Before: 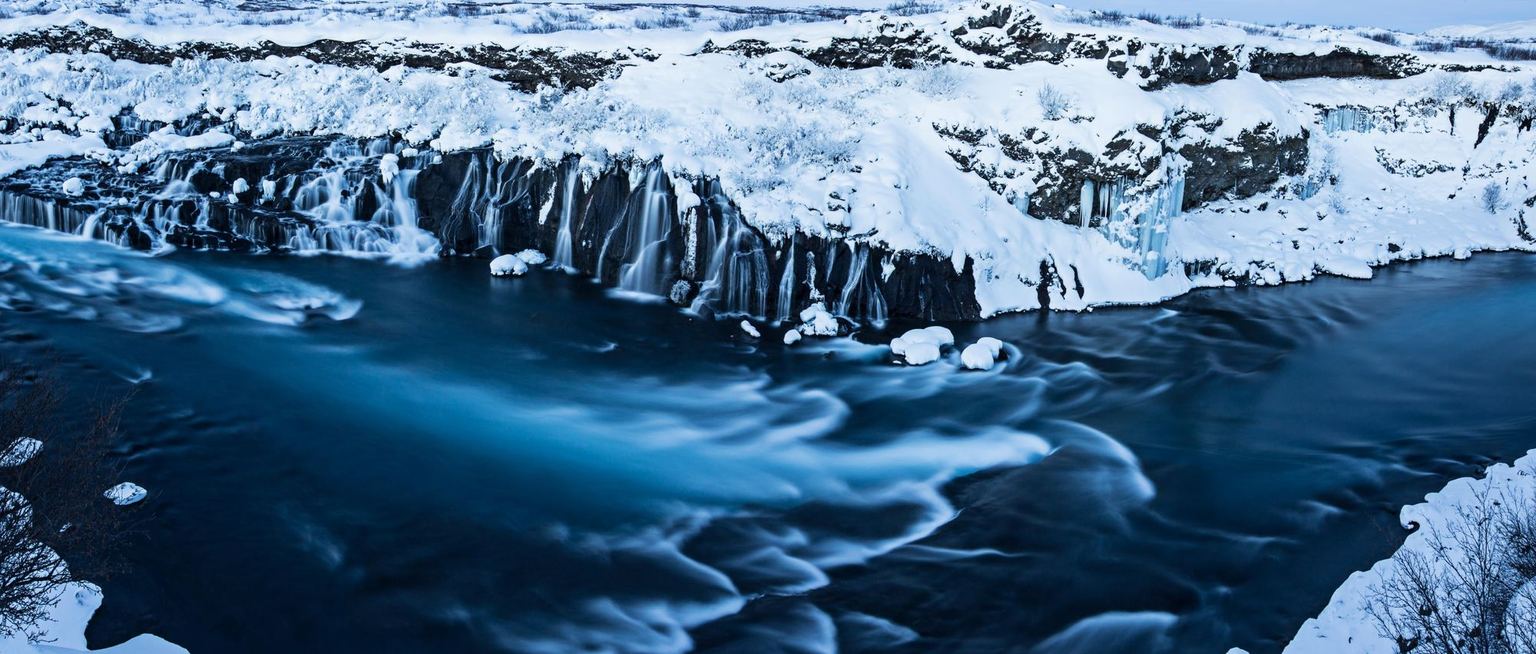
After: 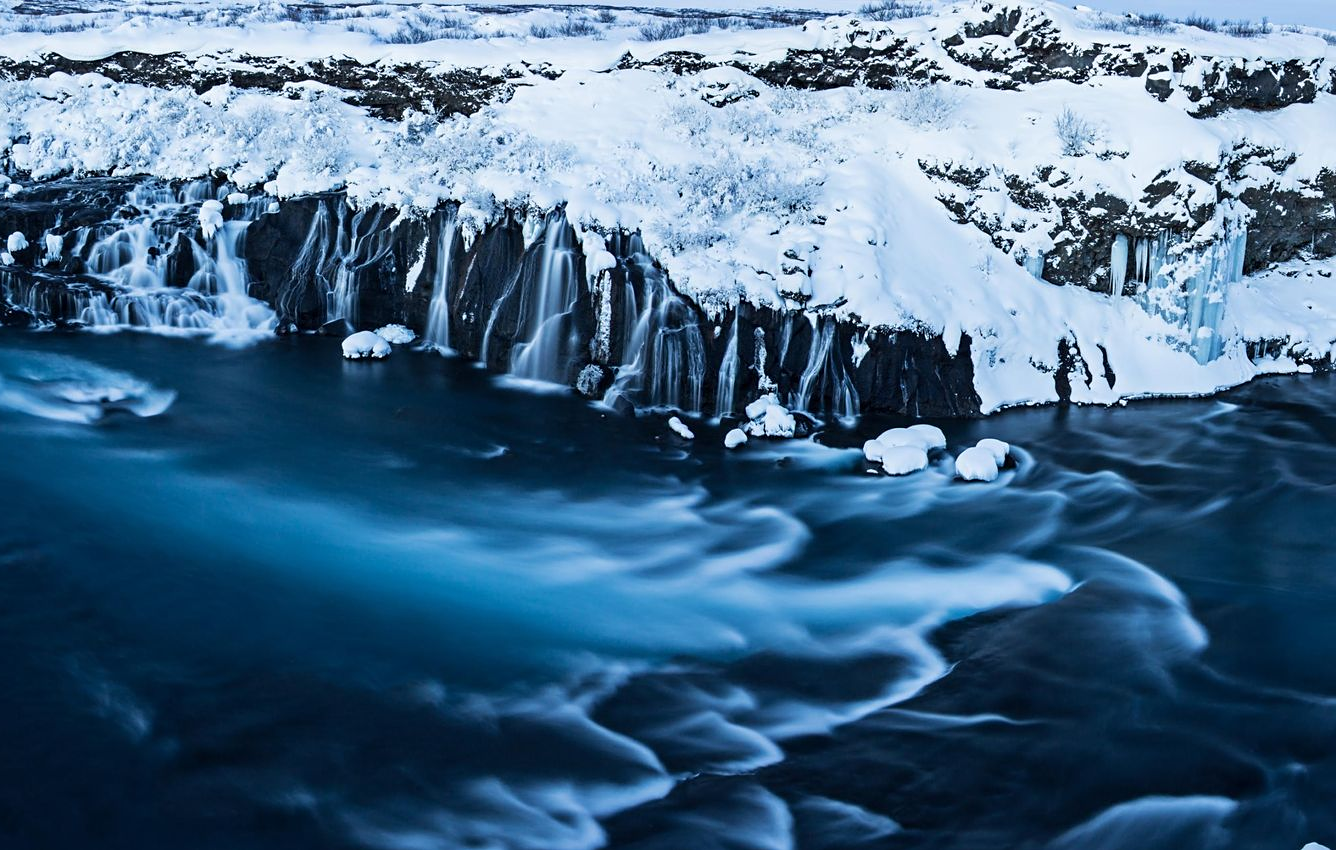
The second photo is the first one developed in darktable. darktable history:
sharpen: amount 0.21
crop and rotate: left 14.844%, right 18.315%
